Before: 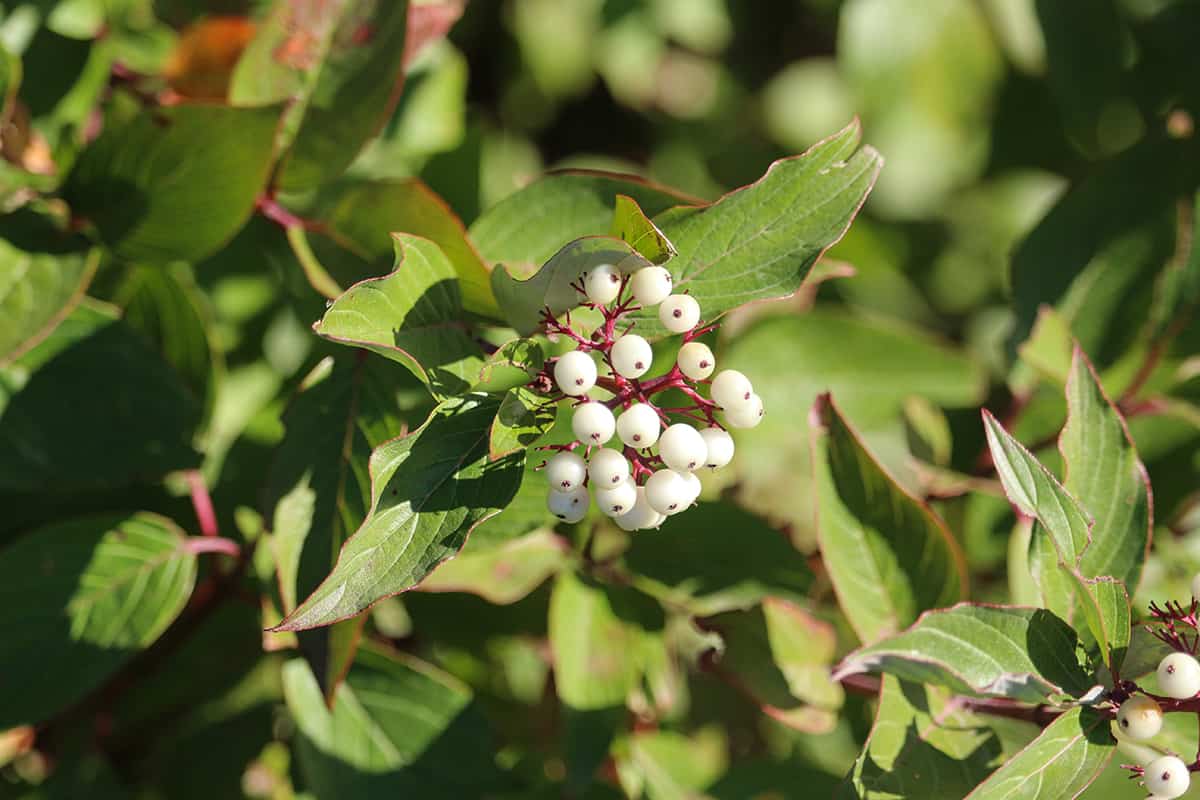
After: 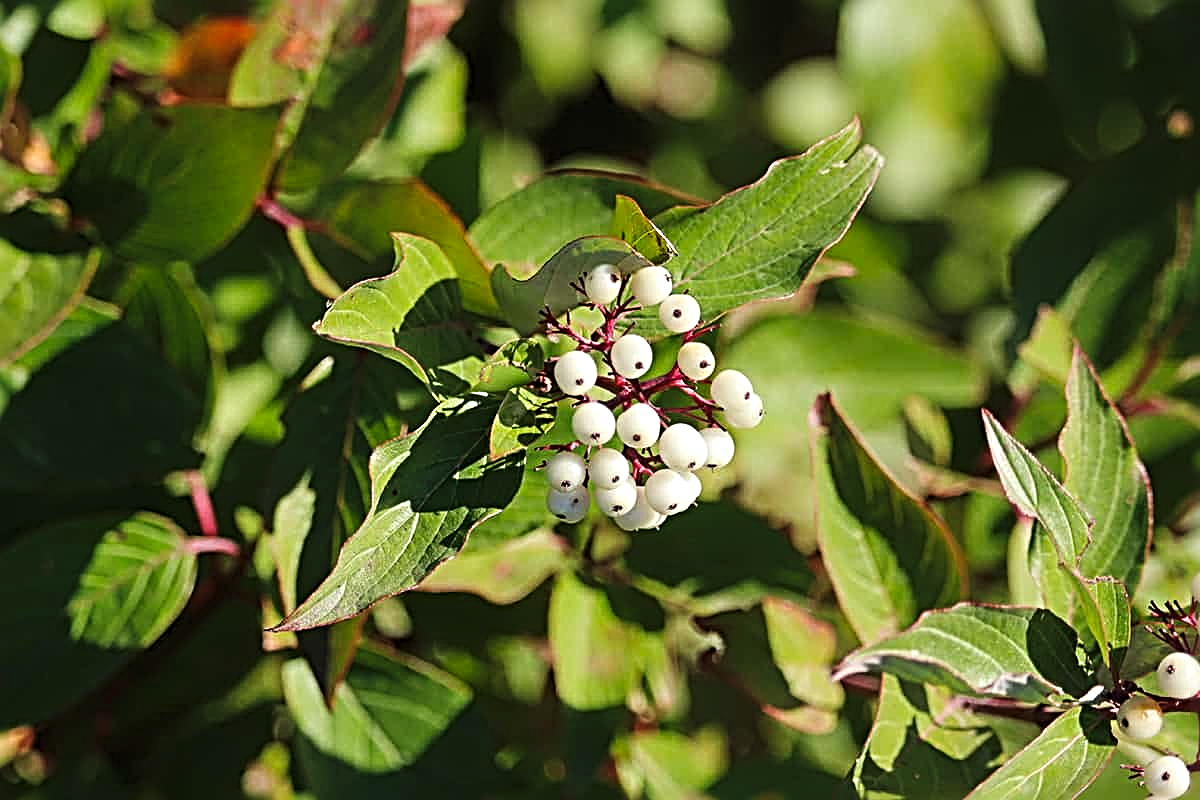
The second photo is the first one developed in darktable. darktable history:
sharpen: radius 3.709, amount 0.939
tone curve: curves: ch0 [(0, 0) (0.227, 0.17) (0.766, 0.774) (1, 1)]; ch1 [(0, 0) (0.114, 0.127) (0.437, 0.452) (0.498, 0.495) (0.579, 0.602) (1, 1)]; ch2 [(0, 0) (0.233, 0.259) (0.493, 0.492) (0.568, 0.596) (1, 1)], preserve colors none
